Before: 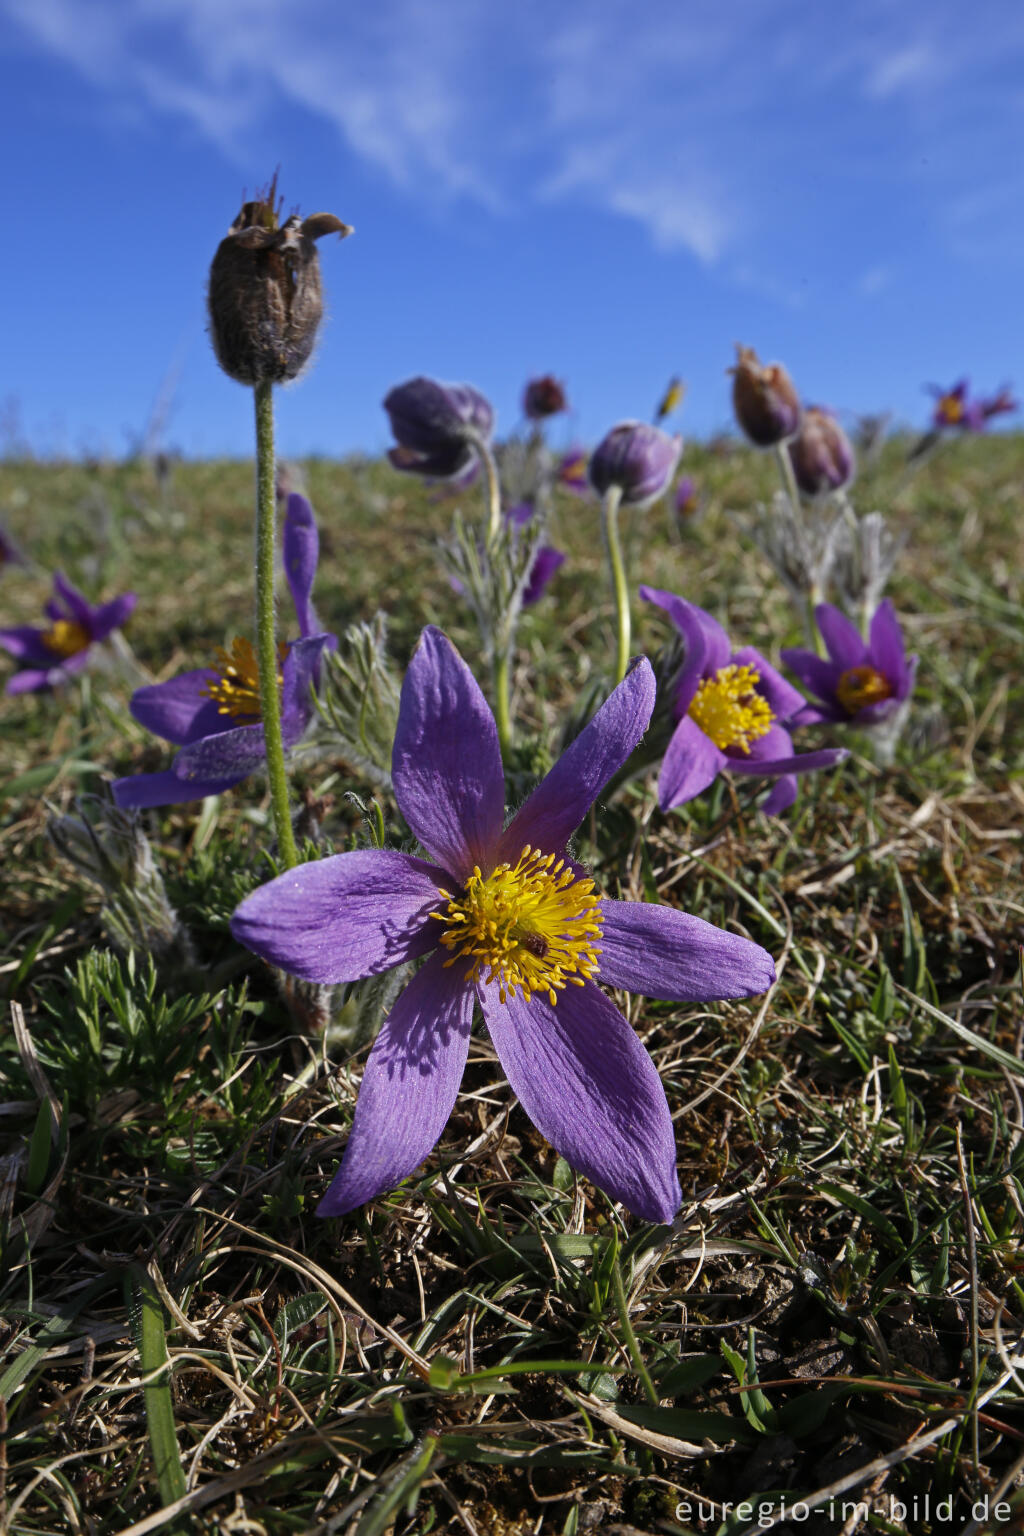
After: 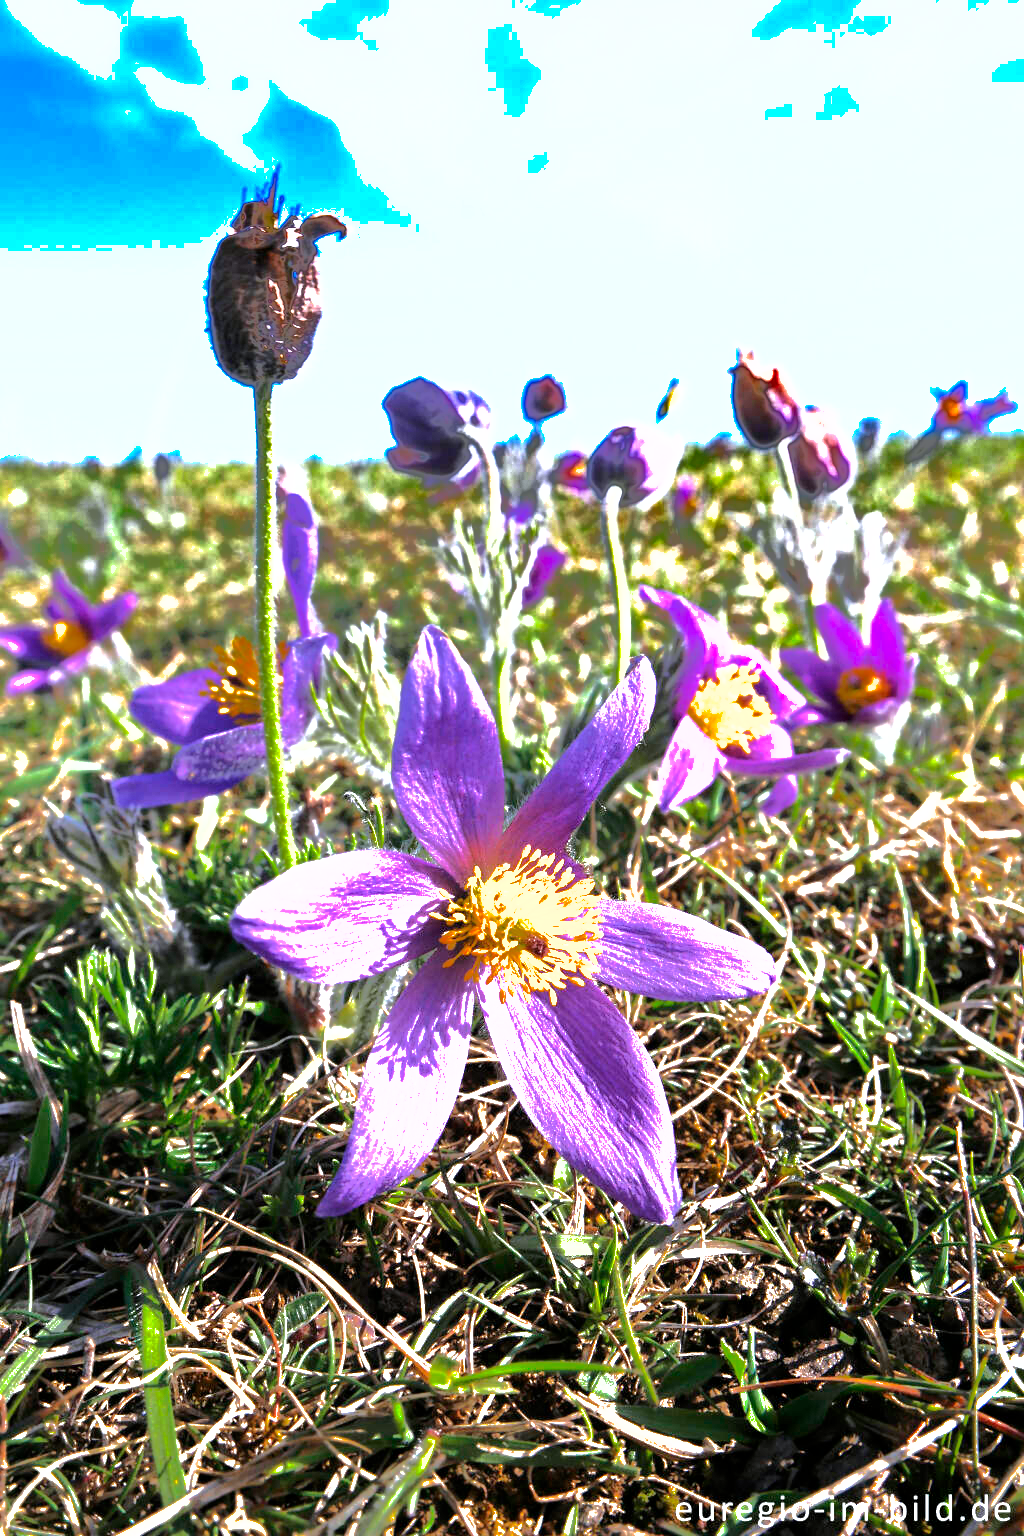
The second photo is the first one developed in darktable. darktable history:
shadows and highlights: shadows -19.91, highlights -73.15
exposure: exposure 2 EV, compensate exposure bias true, compensate highlight preservation false
white balance: red 0.984, blue 1.059
levels: mode automatic, gray 50.8%
